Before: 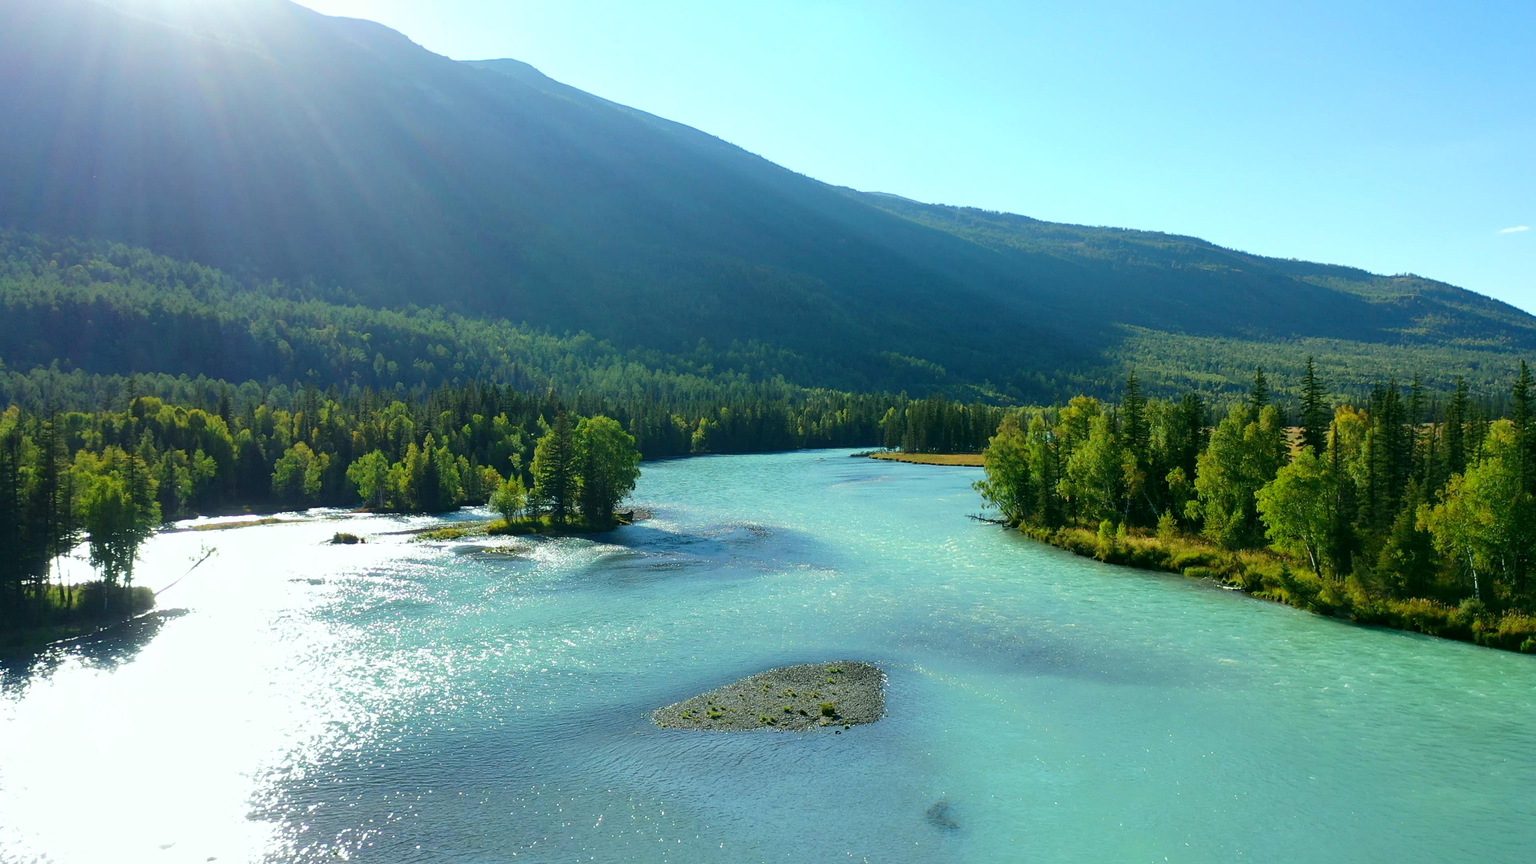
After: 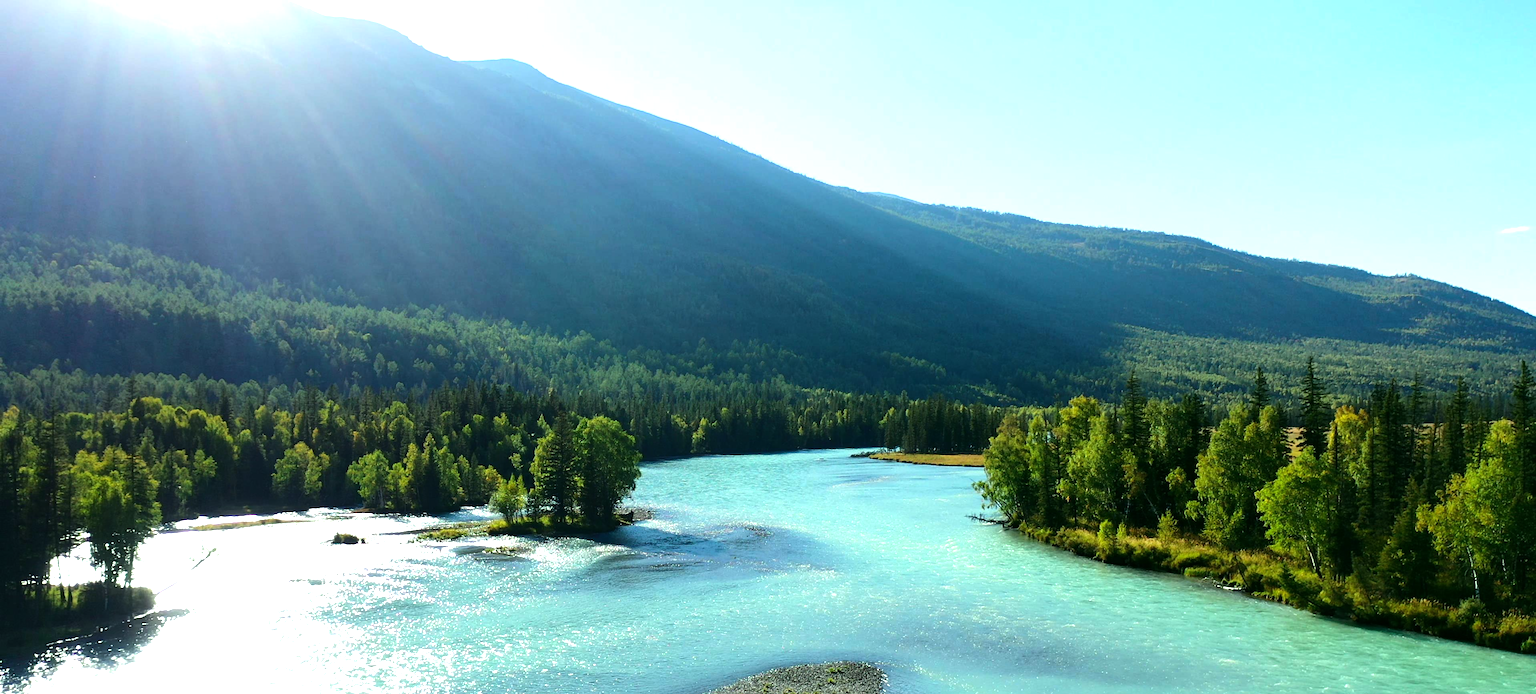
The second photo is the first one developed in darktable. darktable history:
tone equalizer: -8 EV -0.75 EV, -7 EV -0.7 EV, -6 EV -0.6 EV, -5 EV -0.4 EV, -3 EV 0.4 EV, -2 EV 0.6 EV, -1 EV 0.7 EV, +0 EV 0.75 EV, edges refinement/feathering 500, mask exposure compensation -1.57 EV, preserve details no
crop: bottom 19.644%
